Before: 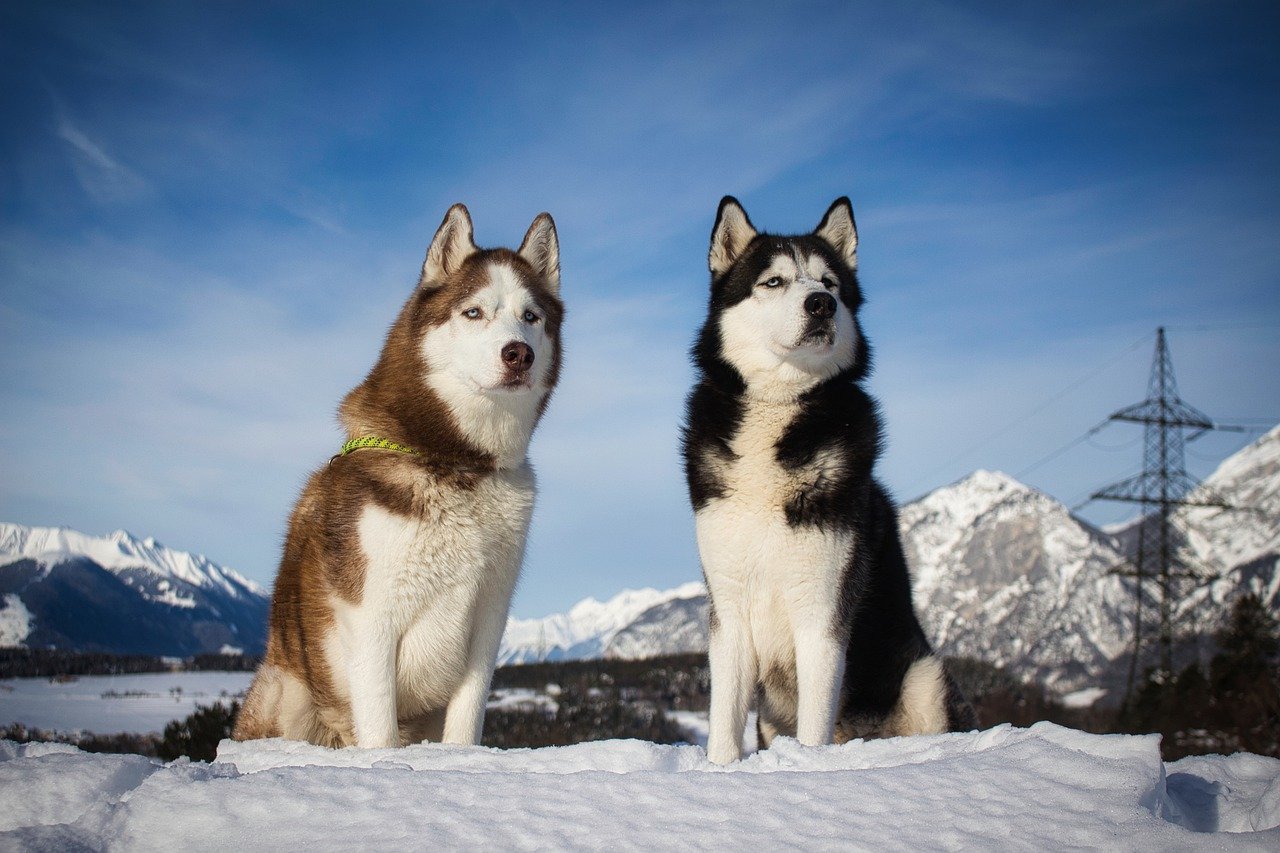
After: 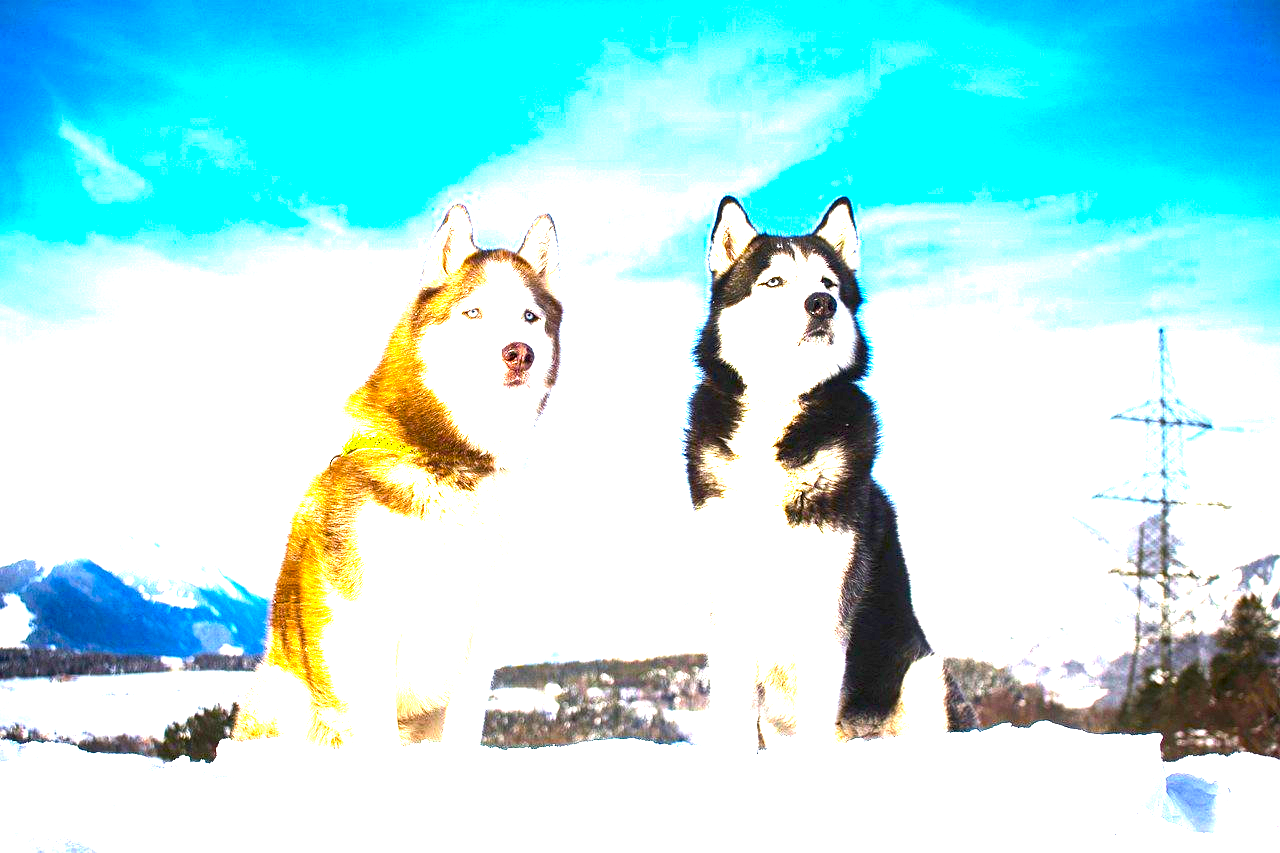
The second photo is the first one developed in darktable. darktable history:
color balance rgb: linear chroma grading › global chroma 9%, perceptual saturation grading › global saturation 36%, perceptual saturation grading › shadows 35%, perceptual brilliance grading › global brilliance 15%, perceptual brilliance grading › shadows -35%, global vibrance 15%
exposure: exposure 3 EV, compensate highlight preservation false
